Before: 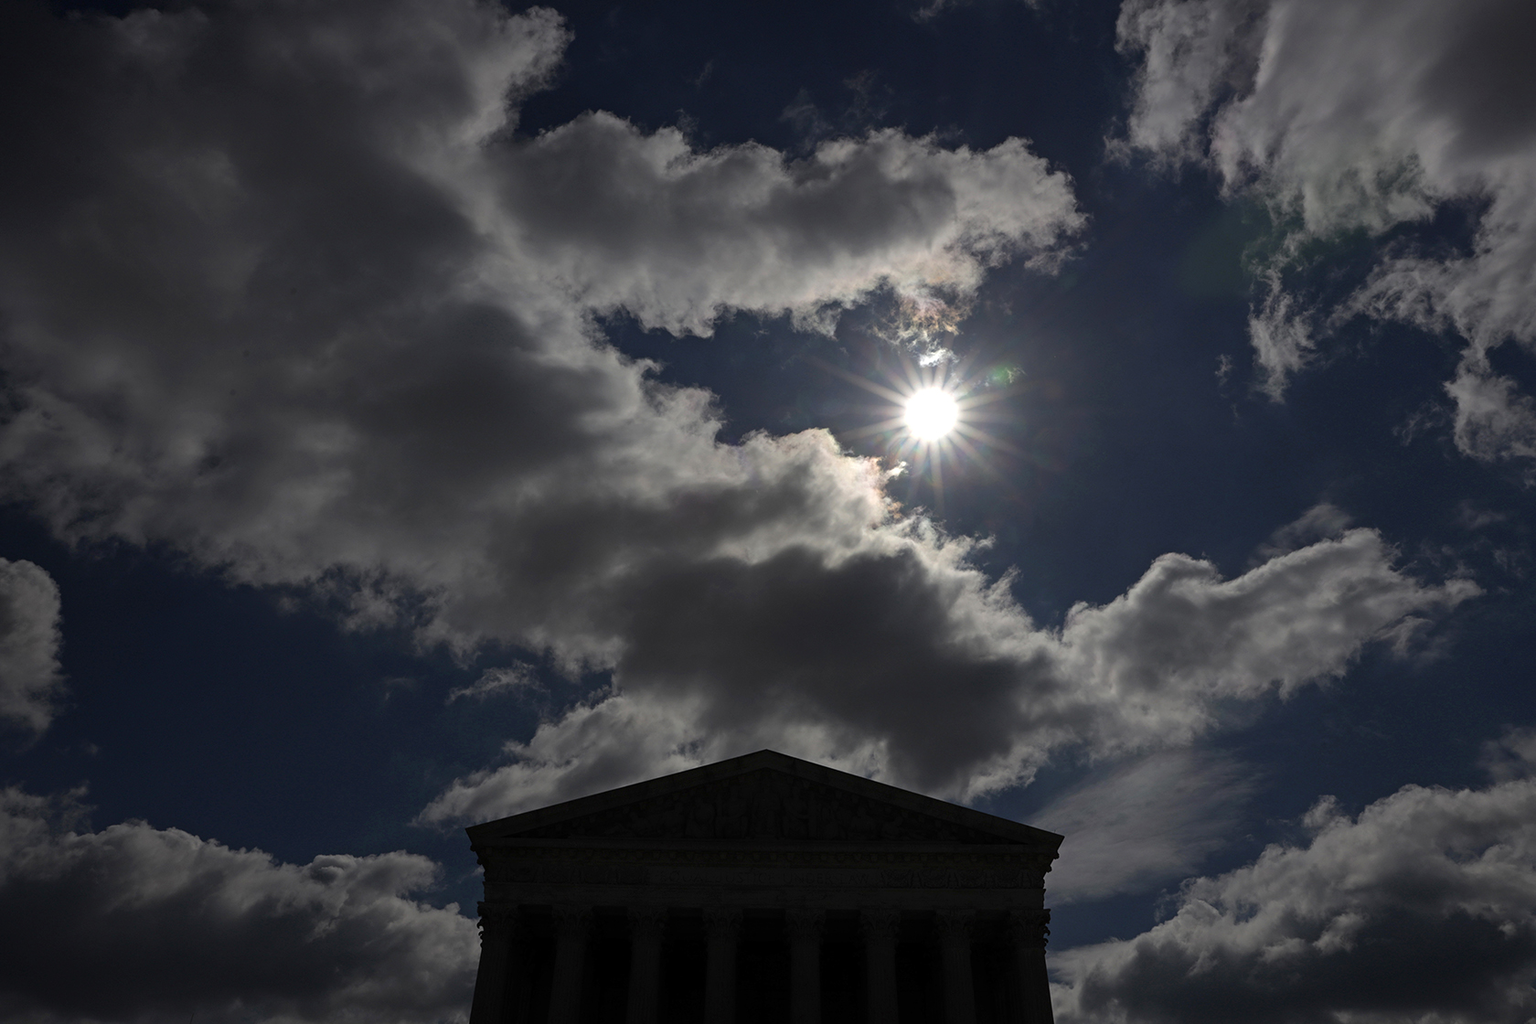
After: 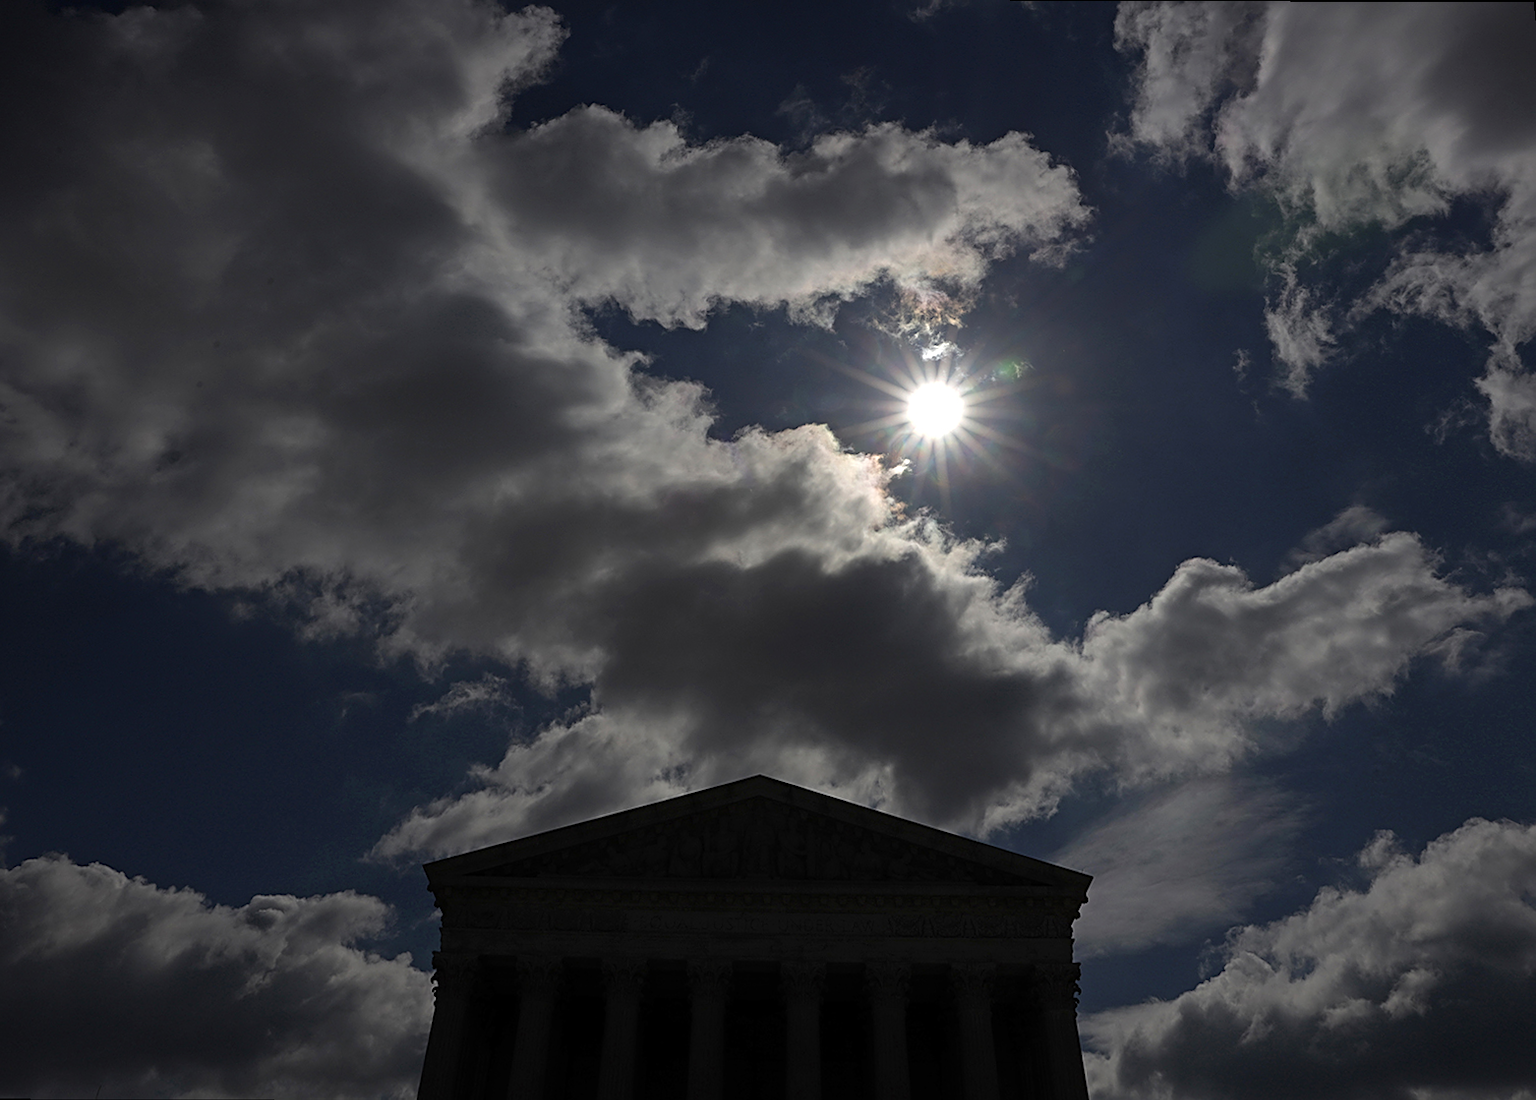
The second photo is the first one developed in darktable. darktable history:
rotate and perspective: rotation 0.215°, lens shift (vertical) -0.139, crop left 0.069, crop right 0.939, crop top 0.002, crop bottom 0.996
sharpen: on, module defaults
